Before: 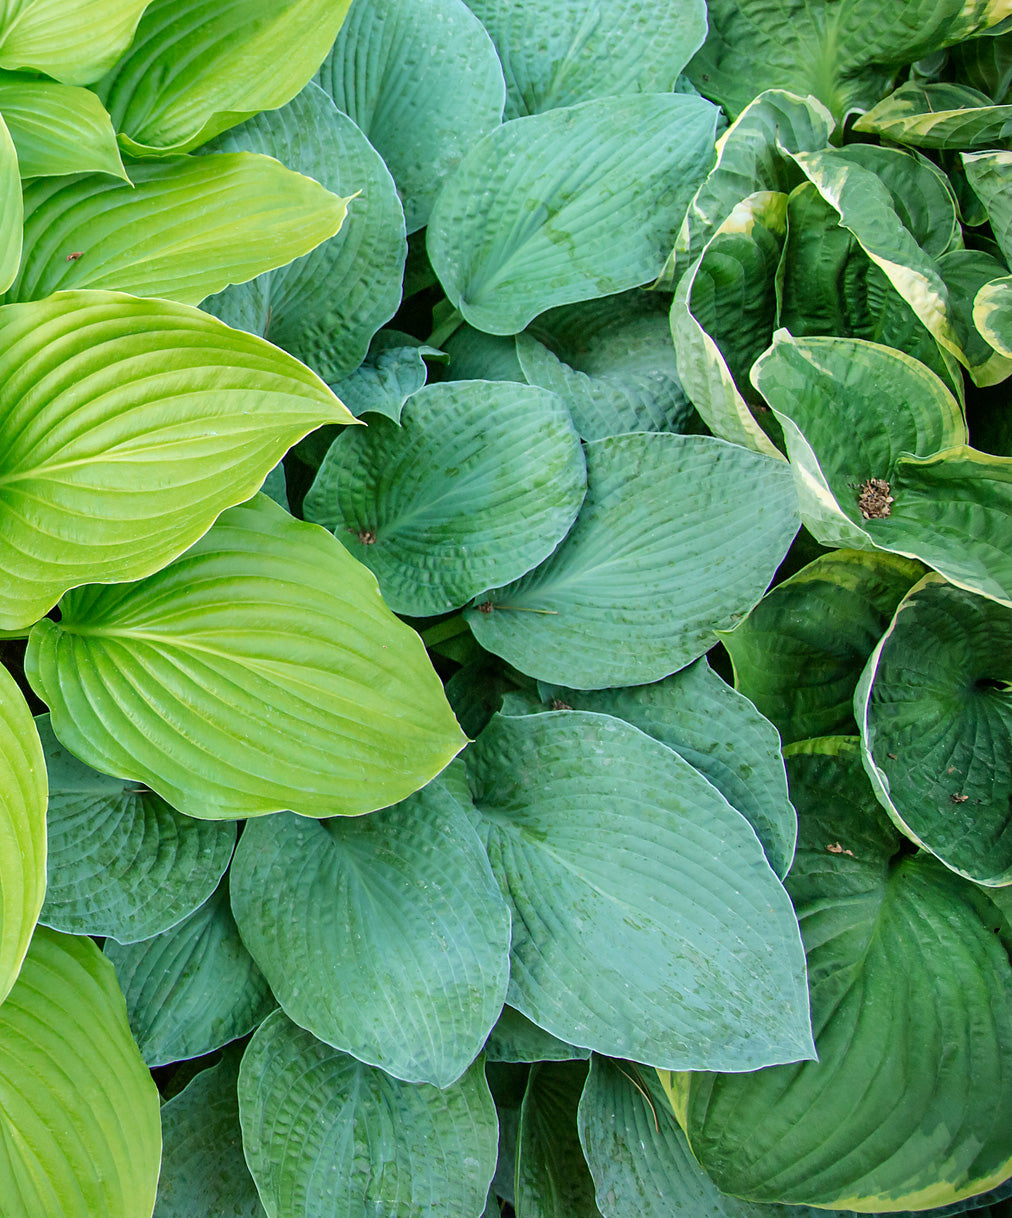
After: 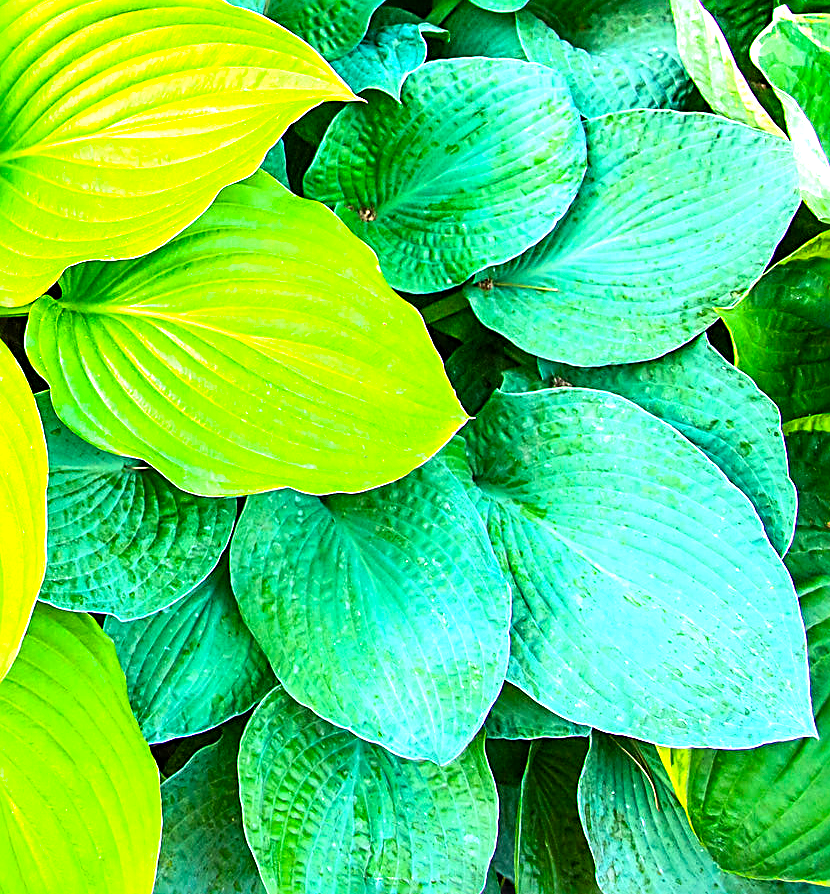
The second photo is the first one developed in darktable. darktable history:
sharpen: radius 2.817, amount 0.715
exposure: compensate highlight preservation false
crop: top 26.531%, right 17.959%
color balance rgb: linear chroma grading › shadows -10%, linear chroma grading › global chroma 20%, perceptual saturation grading › global saturation 15%, perceptual brilliance grading › global brilliance 30%, perceptual brilliance grading › highlights 12%, perceptual brilliance grading › mid-tones 24%, global vibrance 20%
